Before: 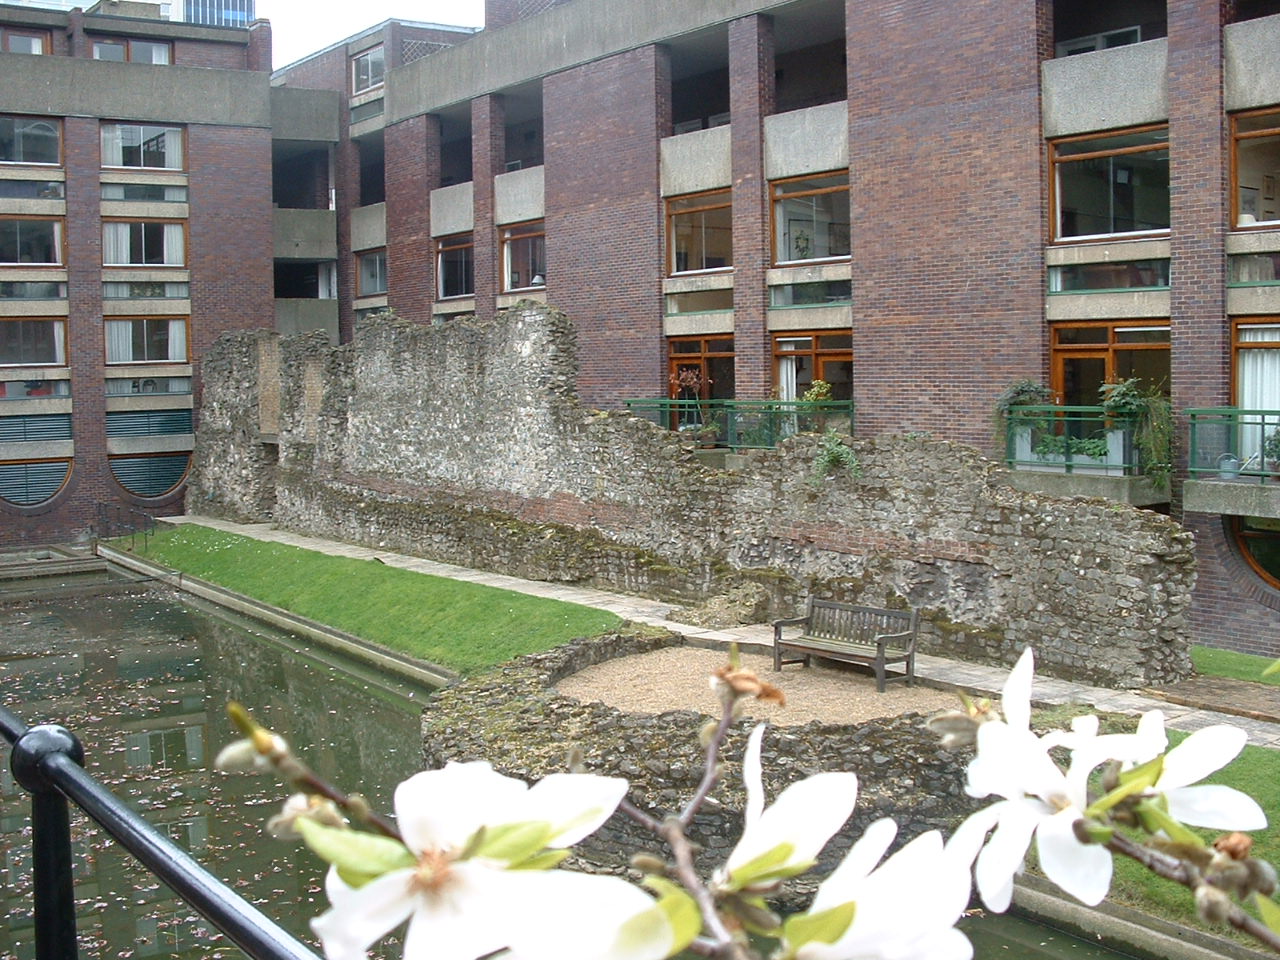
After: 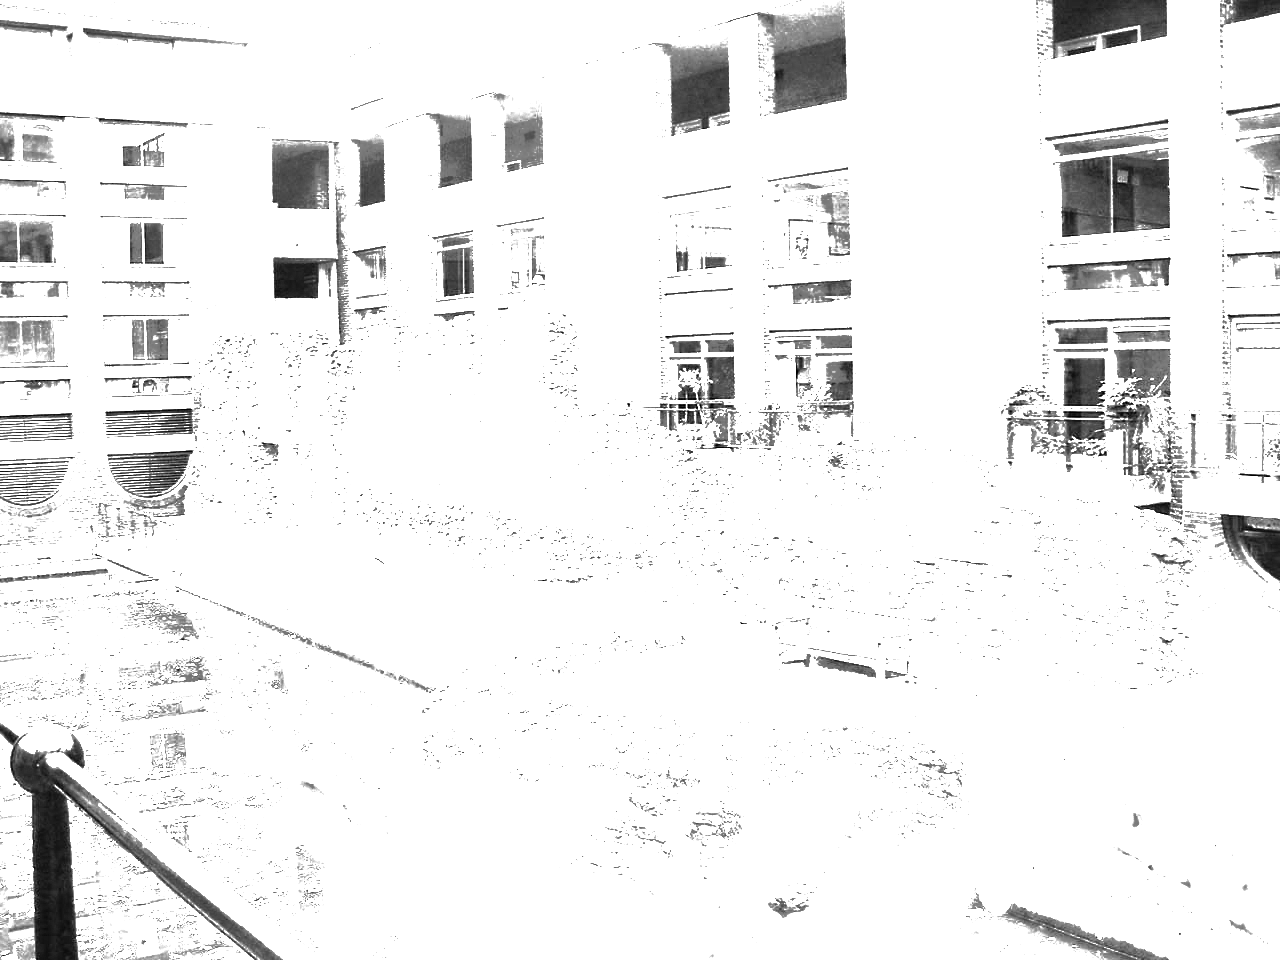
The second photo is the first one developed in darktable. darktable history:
contrast brightness saturation: contrast -0.03, brightness -0.59, saturation -1
white balance: red 4.26, blue 1.802
exposure: black level correction 0, exposure 1.3 EV, compensate exposure bias true, compensate highlight preservation false
shadows and highlights: on, module defaults
